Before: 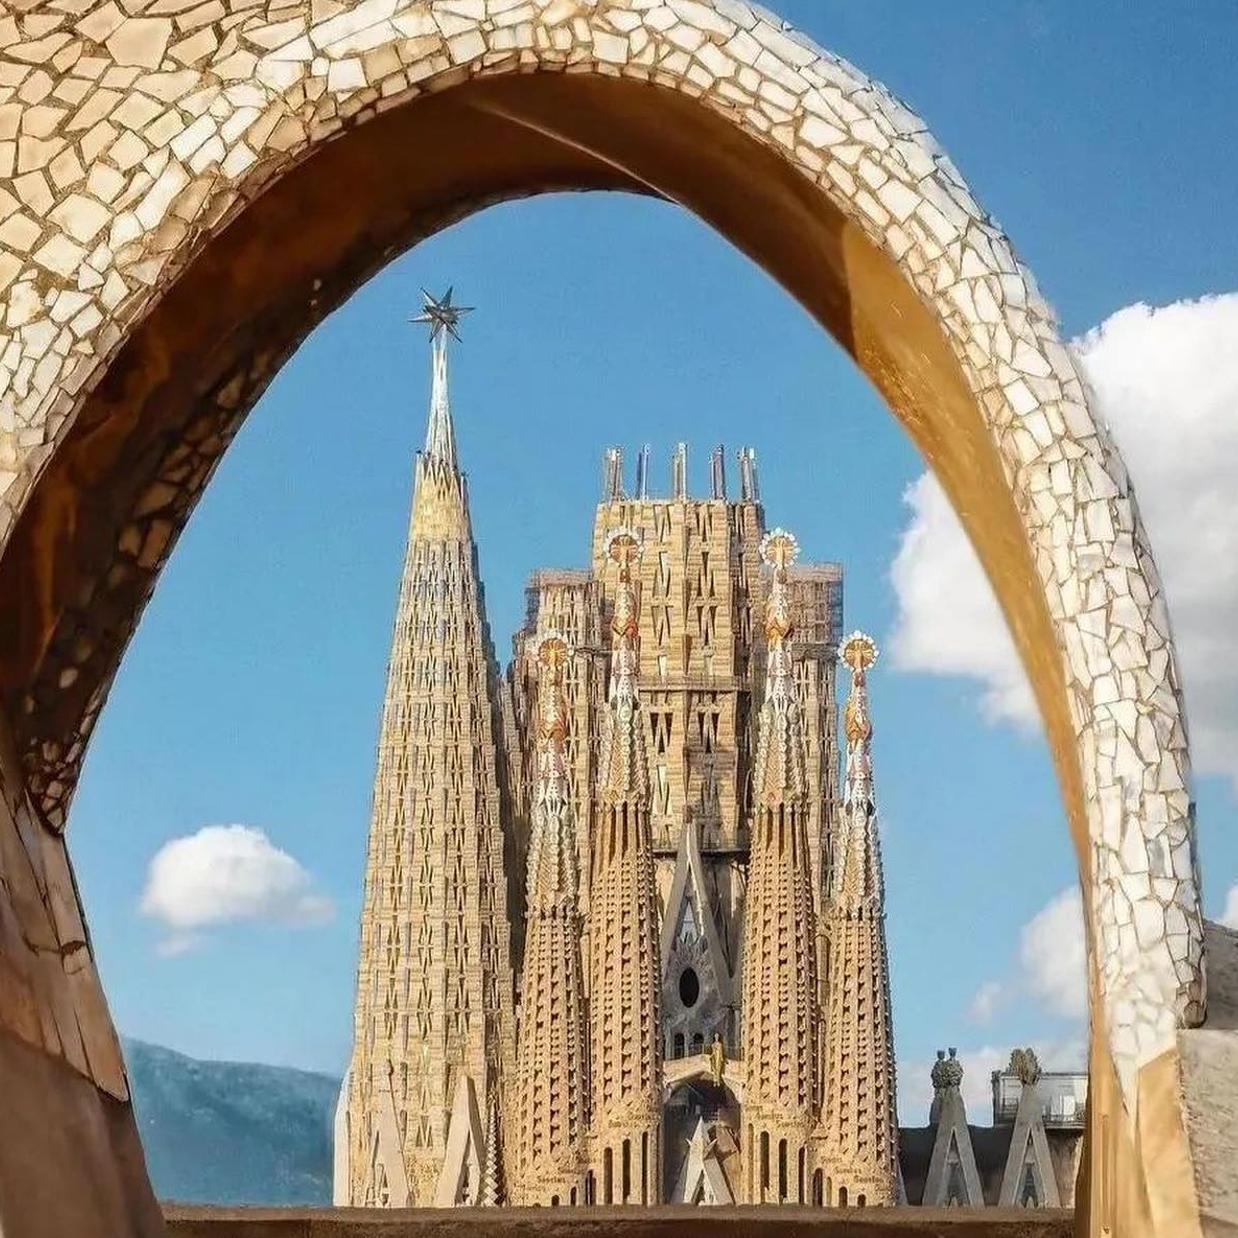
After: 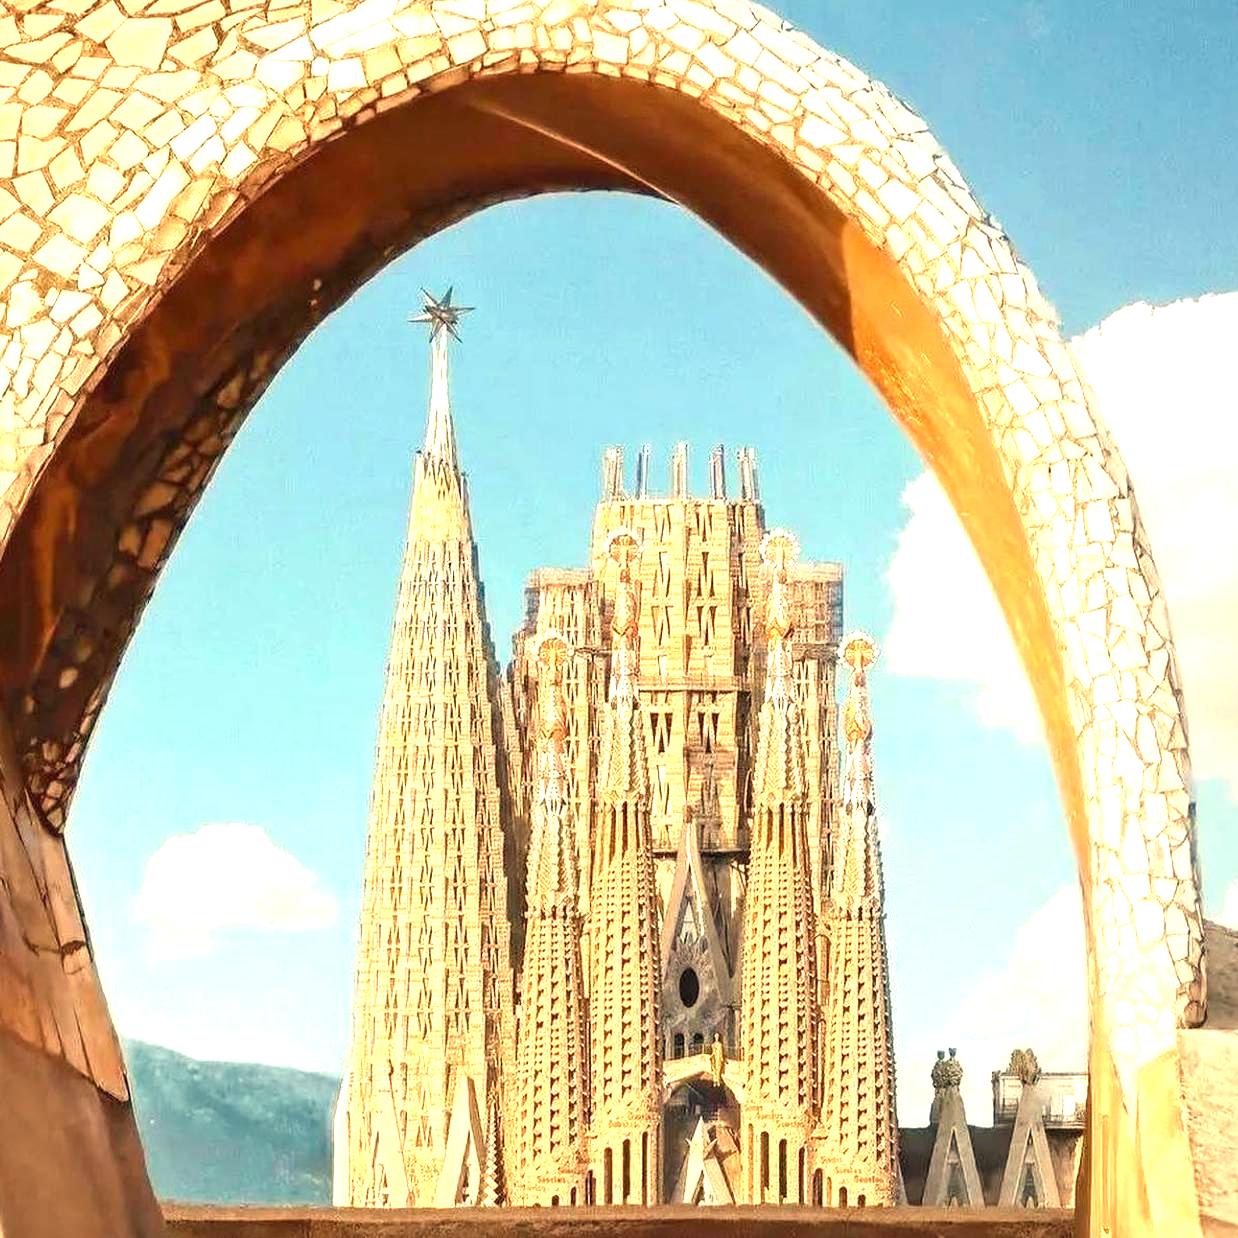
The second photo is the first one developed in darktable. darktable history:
white balance: red 1.123, blue 0.83
exposure: black level correction 0, exposure 1.2 EV, compensate exposure bias true, compensate highlight preservation false
